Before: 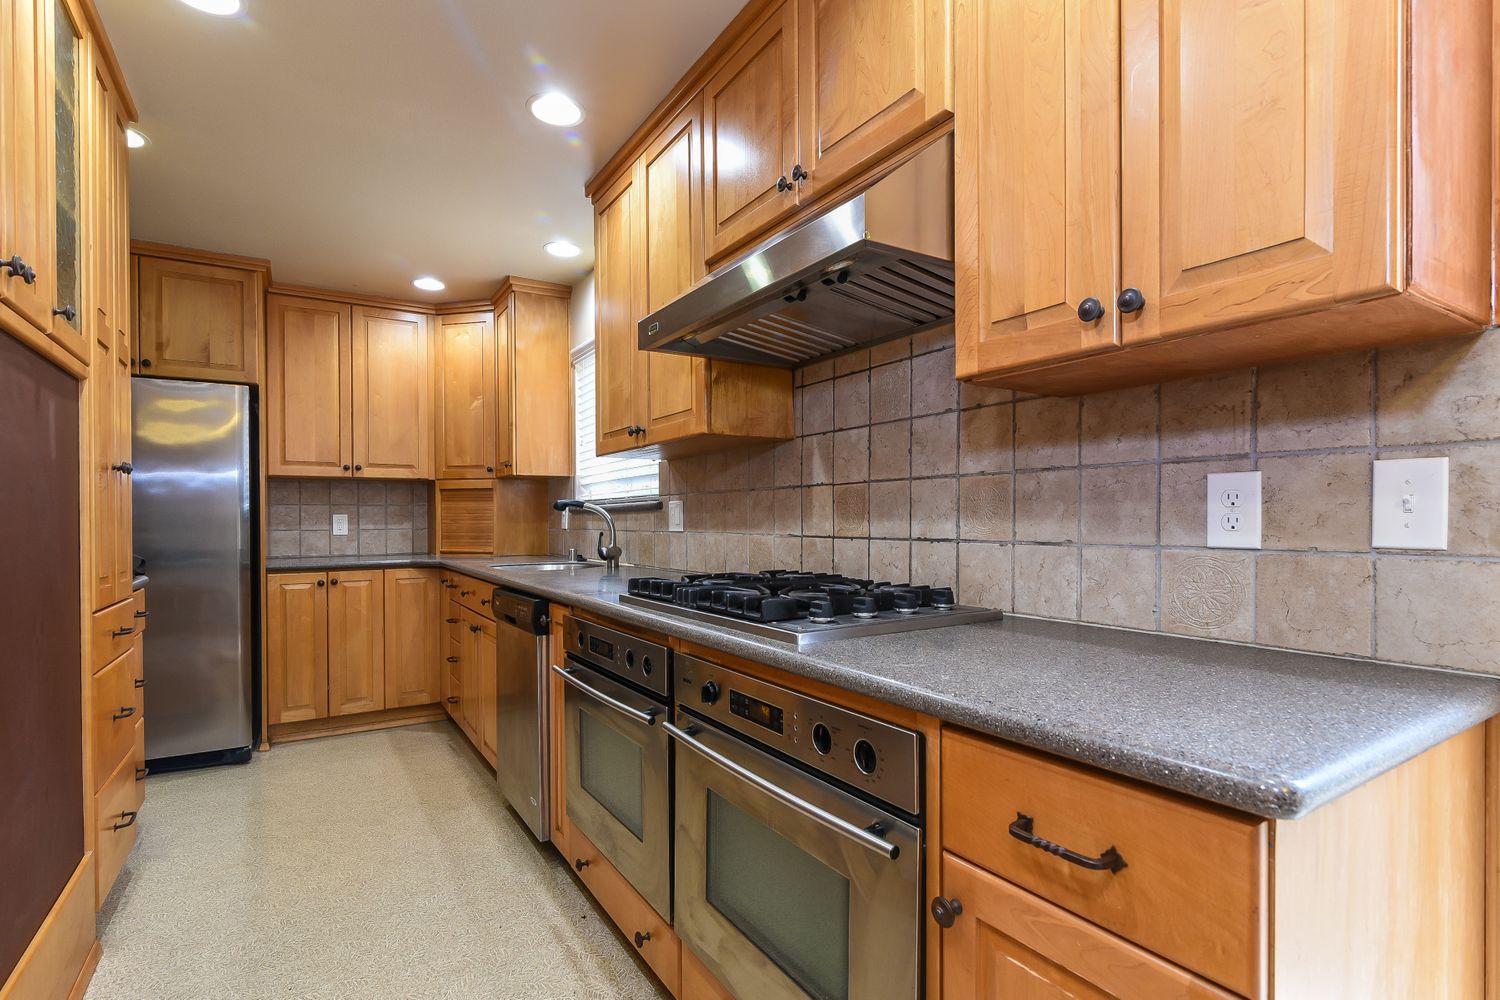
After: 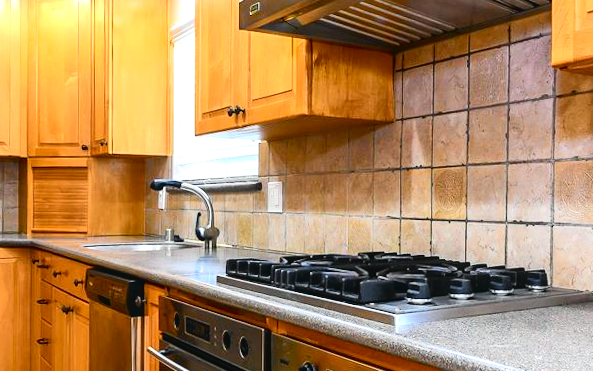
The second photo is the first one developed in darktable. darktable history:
exposure: black level correction -0.002, exposure 0.708 EV, compensate exposure bias true, compensate highlight preservation false
rotate and perspective: rotation 0.679°, lens shift (horizontal) 0.136, crop left 0.009, crop right 0.991, crop top 0.078, crop bottom 0.95
crop: left 30%, top 30%, right 30%, bottom 30%
tone curve: curves: ch0 [(0, 0.021) (0.148, 0.076) (0.232, 0.191) (0.398, 0.423) (0.572, 0.672) (0.705, 0.812) (0.877, 0.931) (0.99, 0.987)]; ch1 [(0, 0) (0.377, 0.325) (0.493, 0.486) (0.508, 0.502) (0.515, 0.514) (0.554, 0.586) (0.623, 0.658) (0.701, 0.704) (0.778, 0.751) (1, 1)]; ch2 [(0, 0) (0.431, 0.398) (0.485, 0.486) (0.495, 0.498) (0.511, 0.507) (0.58, 0.66) (0.679, 0.757) (0.749, 0.829) (1, 0.991)], color space Lab, independent channels
